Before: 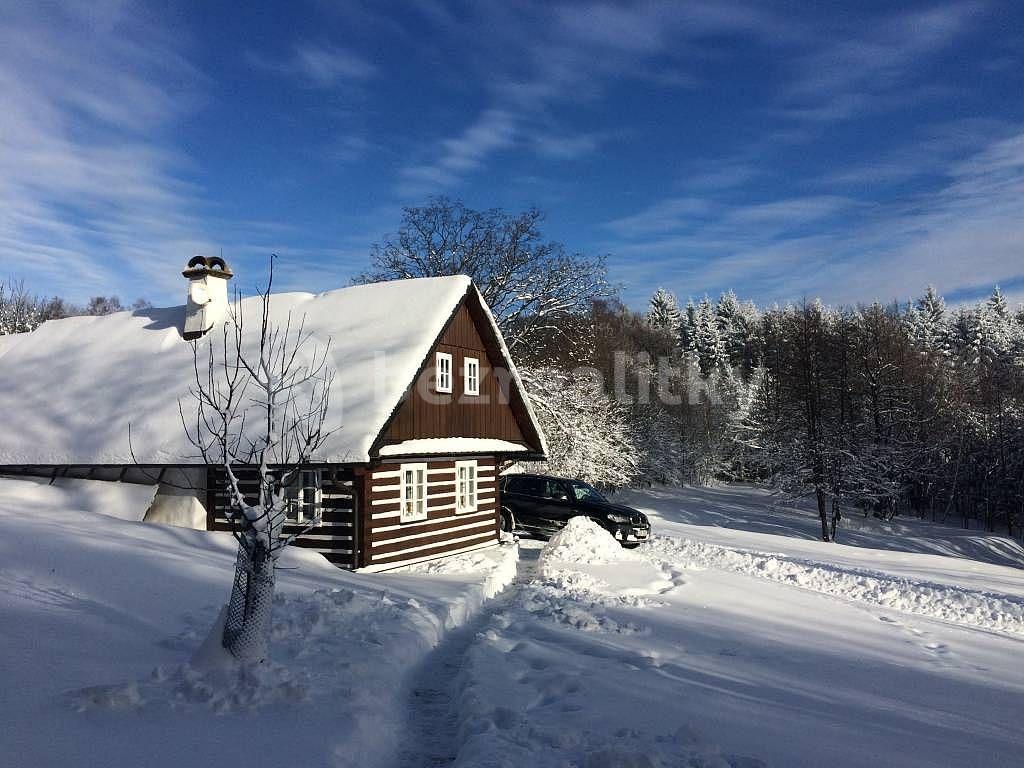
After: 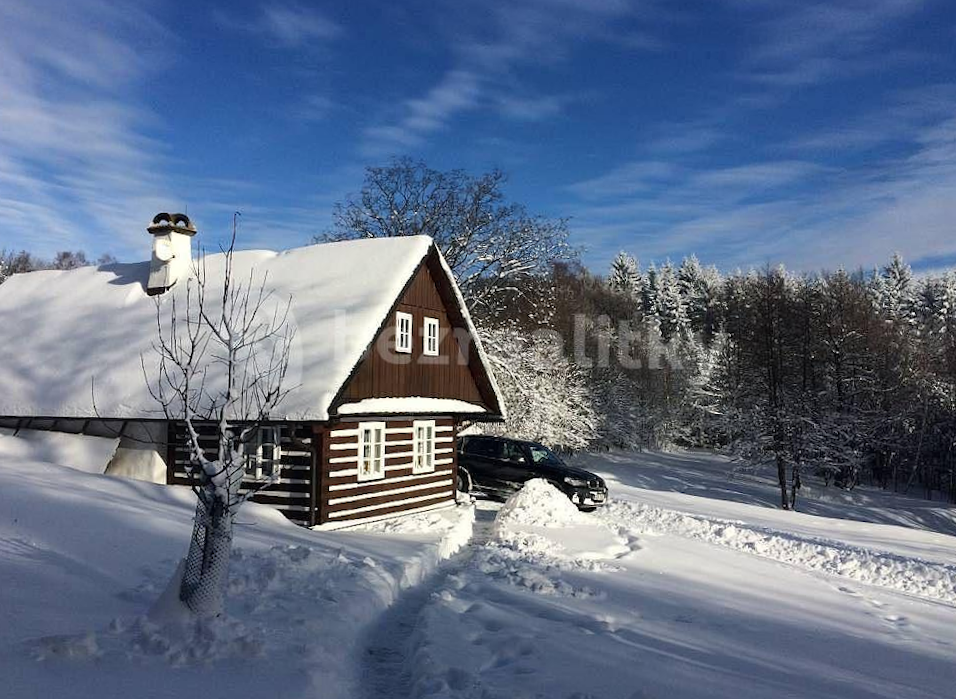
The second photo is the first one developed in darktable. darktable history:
crop and rotate: angle -2.38°
rotate and perspective: rotation -1.32°, lens shift (horizontal) -0.031, crop left 0.015, crop right 0.985, crop top 0.047, crop bottom 0.982
